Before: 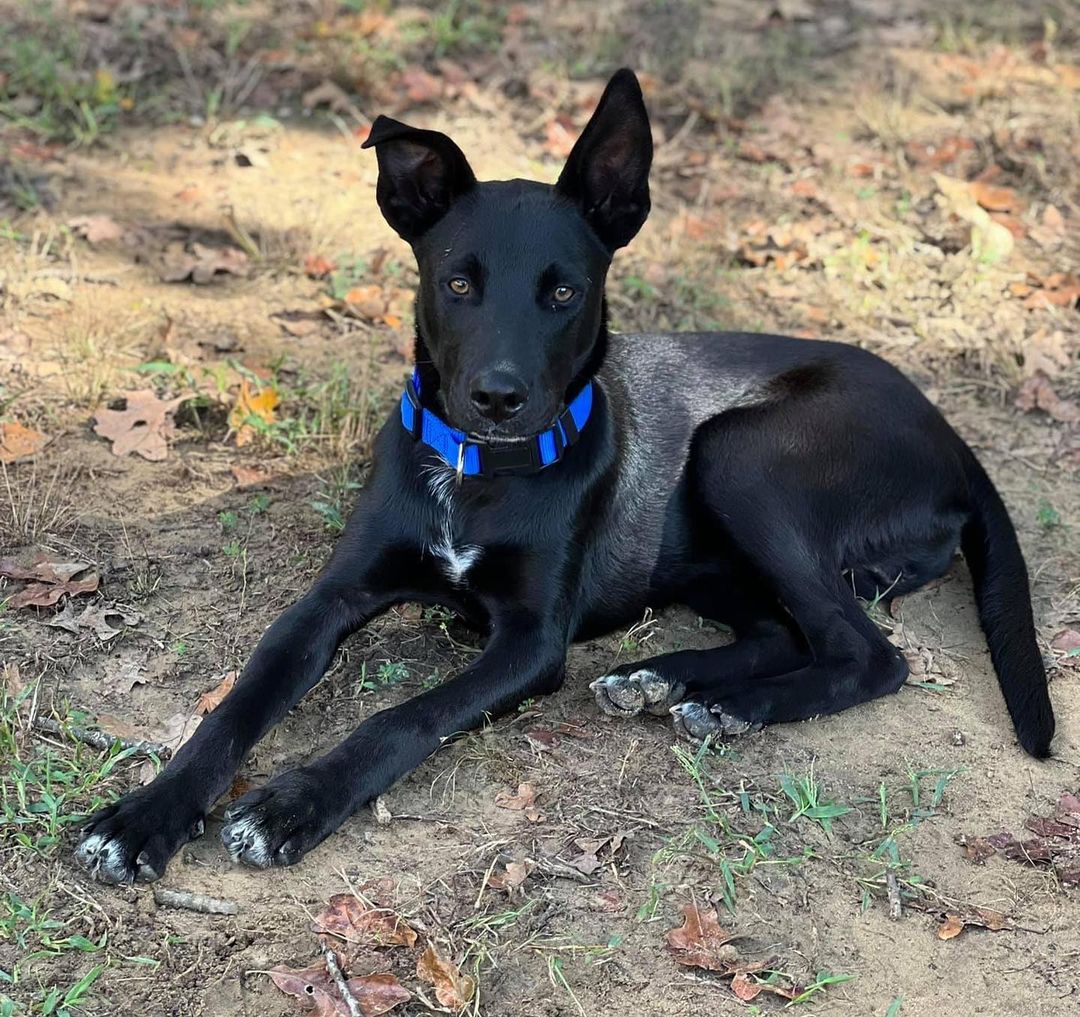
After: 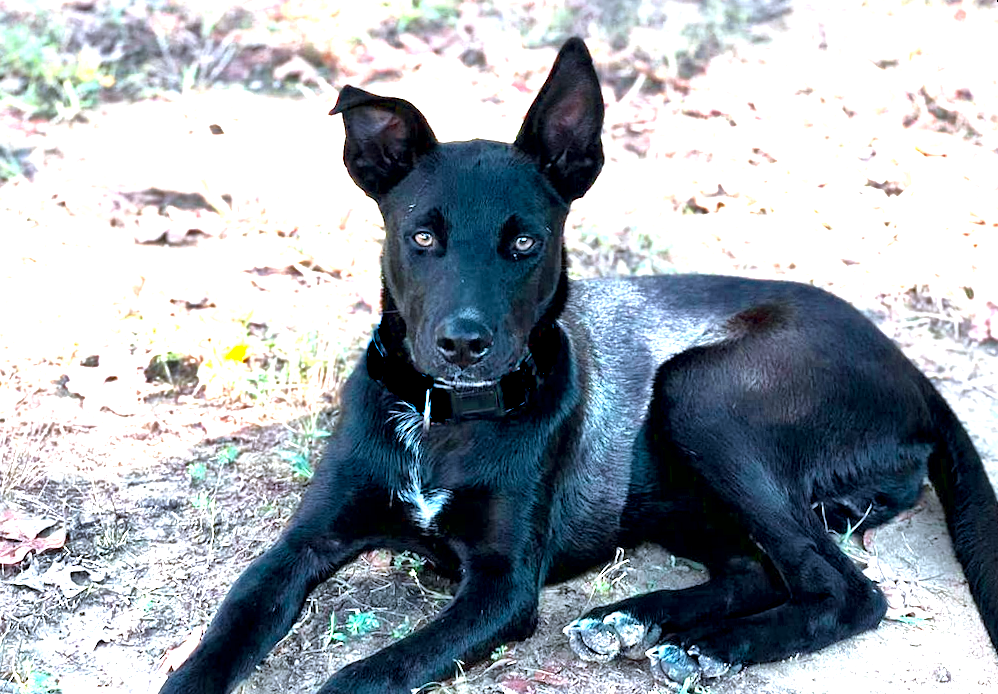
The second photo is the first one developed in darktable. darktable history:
rotate and perspective: rotation -1.68°, lens shift (vertical) -0.146, crop left 0.049, crop right 0.912, crop top 0.032, crop bottom 0.96
local contrast: mode bilateral grid, contrast 50, coarseness 50, detail 150%, midtone range 0.2
color correction: saturation 0.8
exposure: black level correction 0, exposure 1.5 EV, compensate highlight preservation false
color calibration: output R [1.422, -0.35, -0.252, 0], output G [-0.238, 1.259, -0.084, 0], output B [-0.081, -0.196, 1.58, 0], output brightness [0.49, 0.671, -0.57, 0], illuminant same as pipeline (D50), adaptation none (bypass), saturation algorithm version 1 (2020)
crop: bottom 28.576%
